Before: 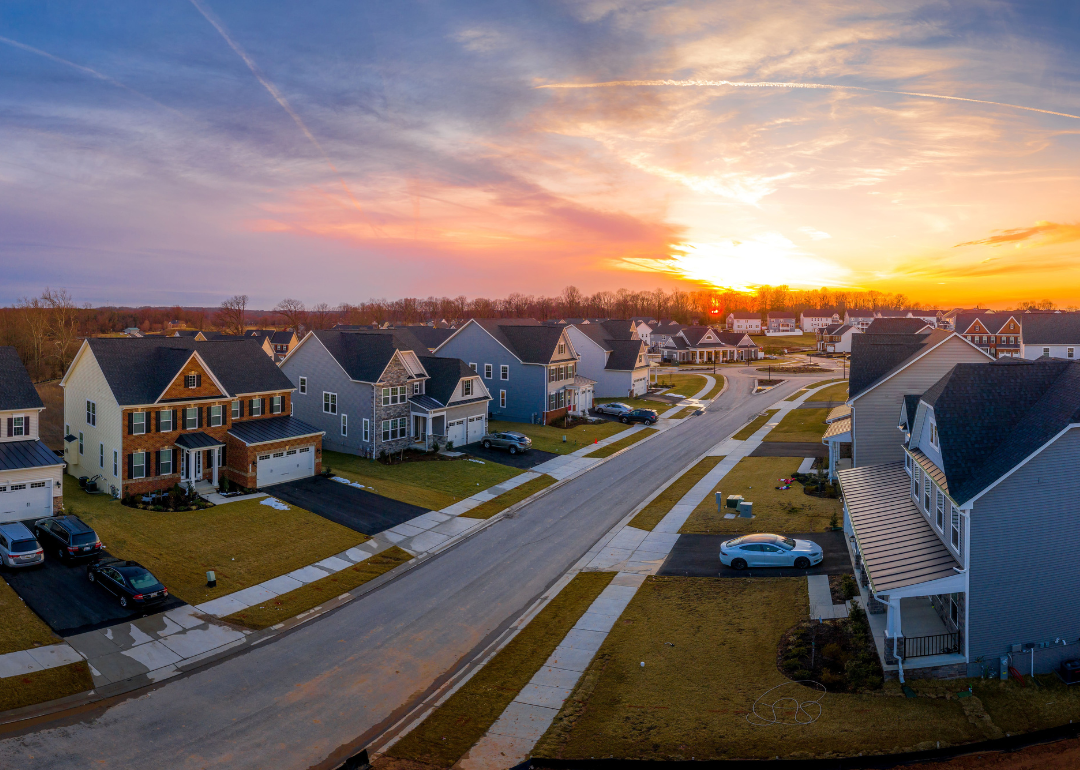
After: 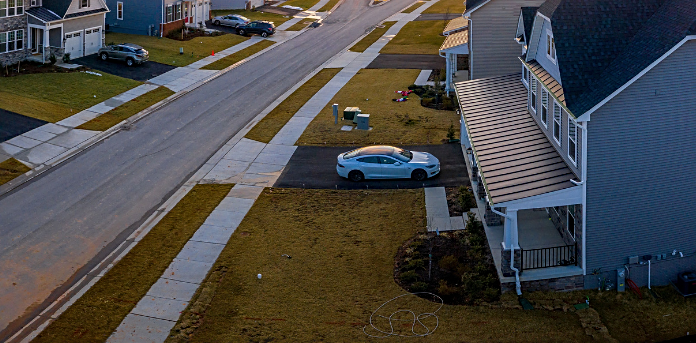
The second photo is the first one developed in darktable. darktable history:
sharpen: on, module defaults
crop and rotate: left 35.497%, top 50.591%, bottom 4.861%
